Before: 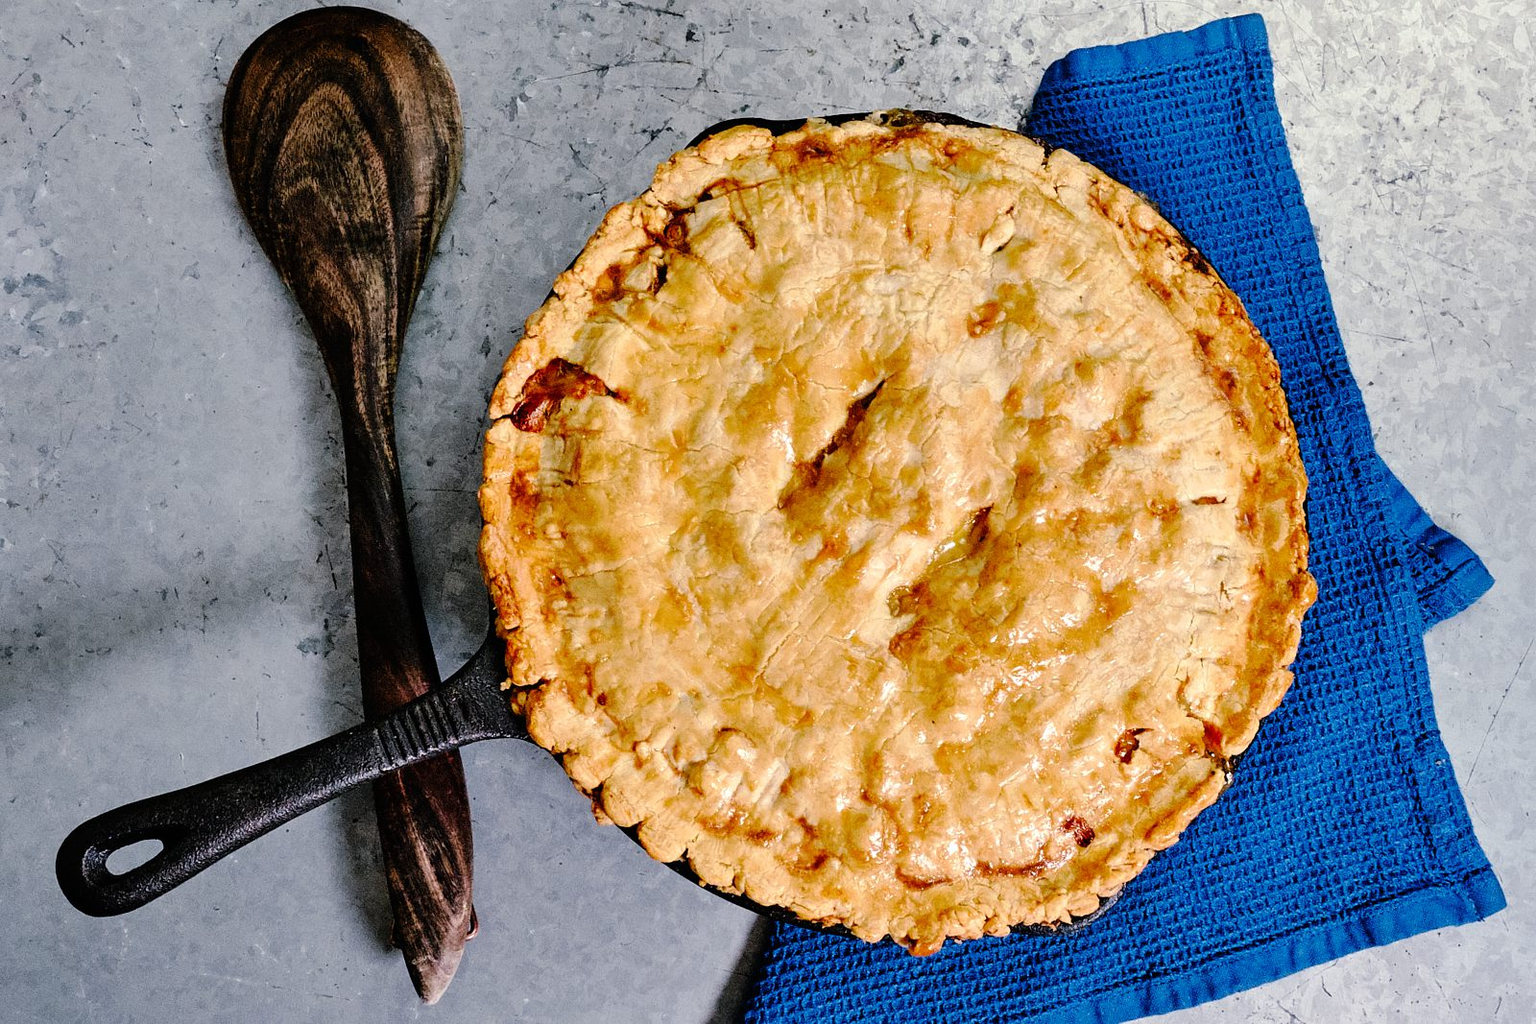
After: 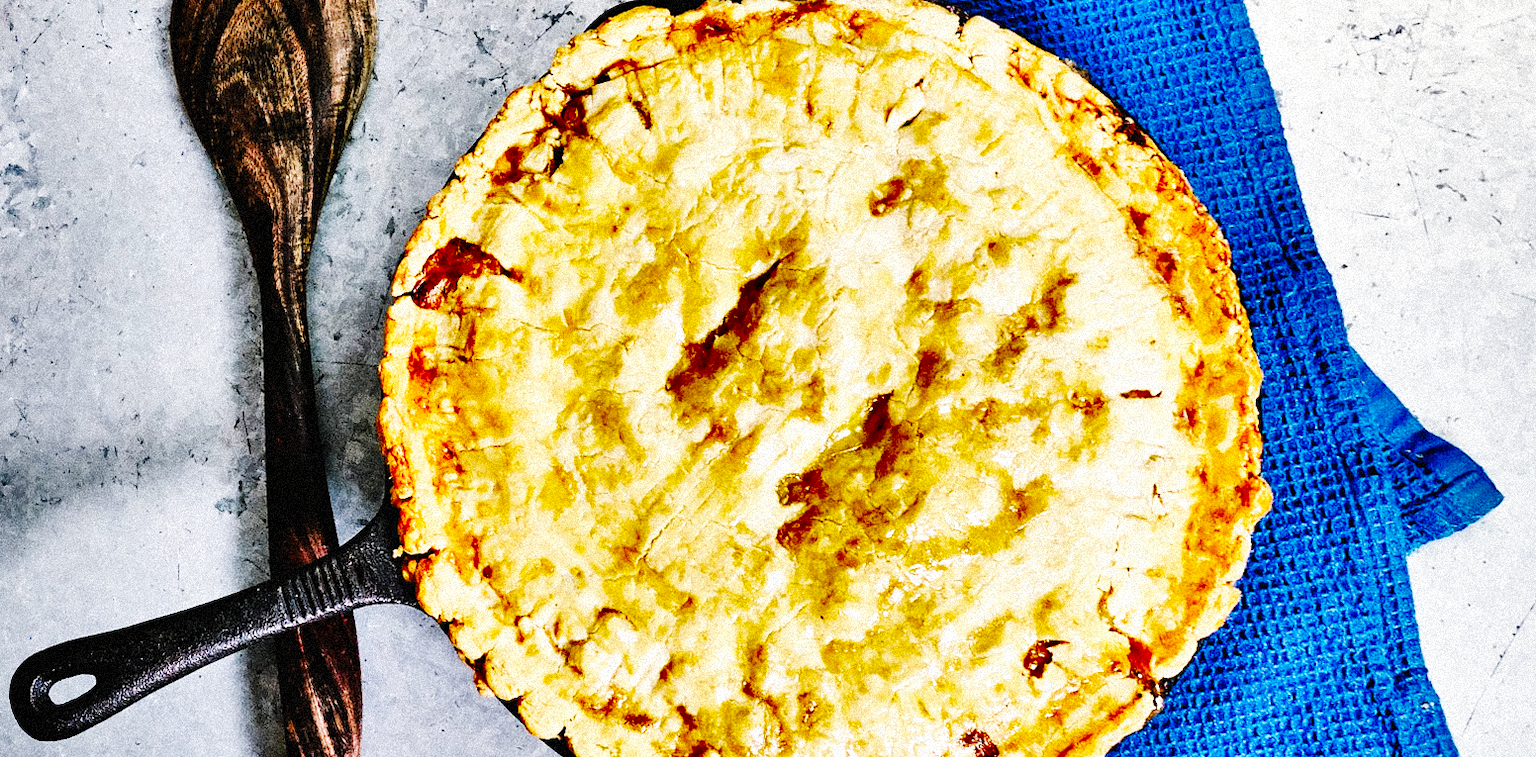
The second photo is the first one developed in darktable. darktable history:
base curve: curves: ch0 [(0, 0) (0.007, 0.004) (0.027, 0.03) (0.046, 0.07) (0.207, 0.54) (0.442, 0.872) (0.673, 0.972) (1, 1)], preserve colors none
rotate and perspective: rotation 1.69°, lens shift (vertical) -0.023, lens shift (horizontal) -0.291, crop left 0.025, crop right 0.988, crop top 0.092, crop bottom 0.842
exposure: black level correction -0.001, exposure 0.08 EV, compensate highlight preservation false
crop: top 7.625%, bottom 8.027%
shadows and highlights: shadows 30.63, highlights -63.22, shadows color adjustment 98%, highlights color adjustment 58.61%, soften with gaussian
grain: coarseness 9.38 ISO, strength 34.99%, mid-tones bias 0%
